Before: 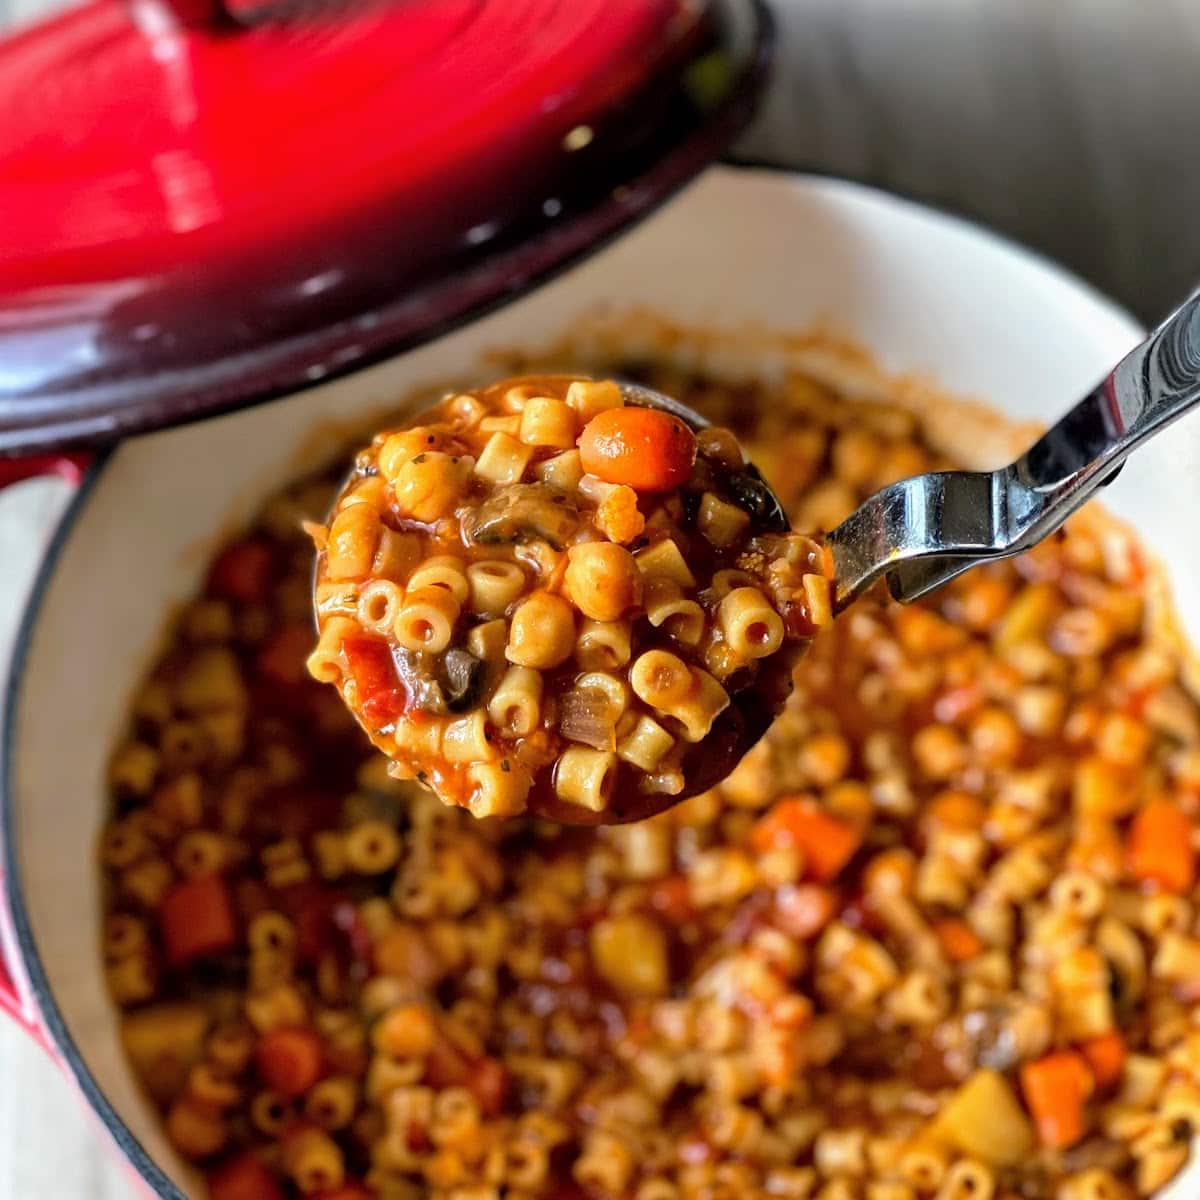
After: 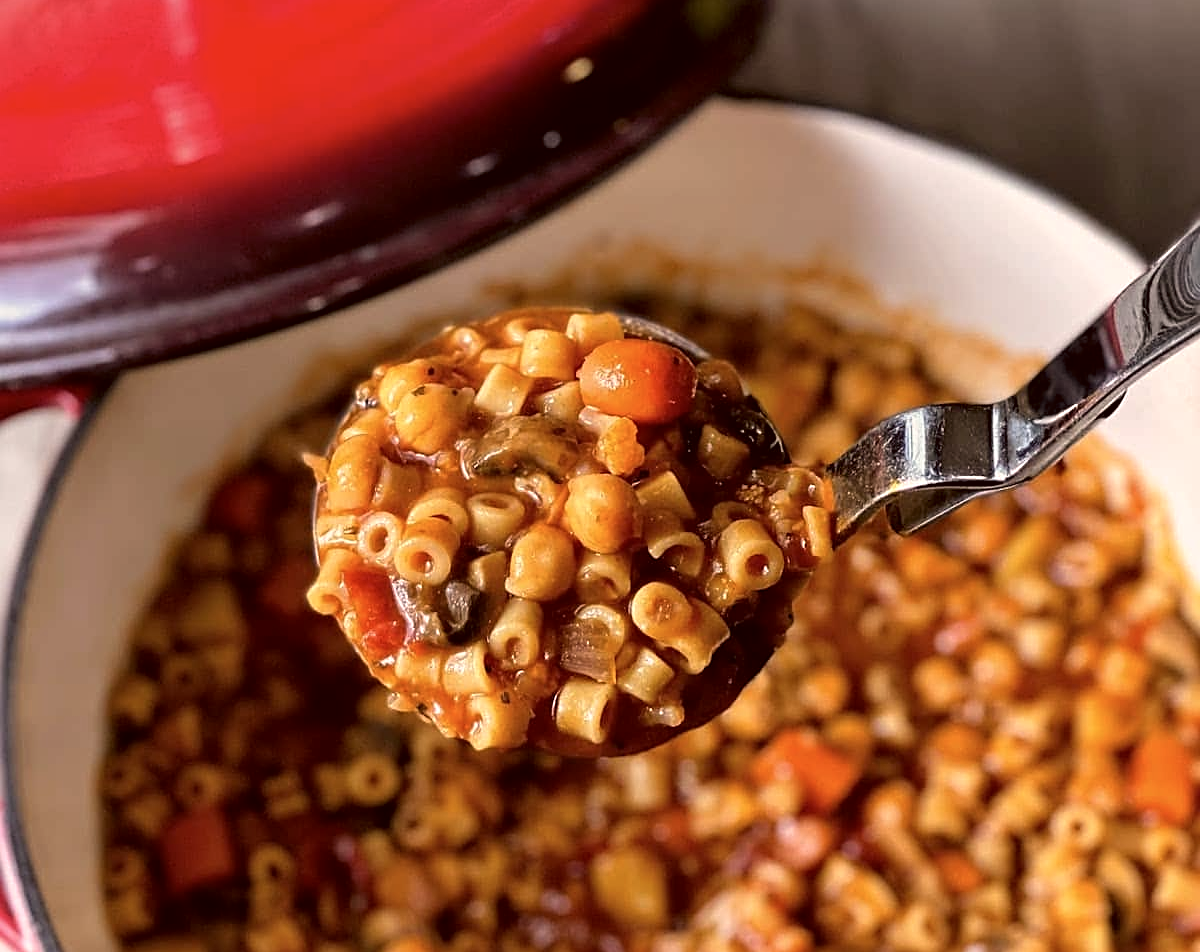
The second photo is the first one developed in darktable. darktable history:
crop and rotate: top 5.667%, bottom 14.937%
sharpen: on, module defaults
levels: levels [0, 0.51, 1]
color correction: highlights a* 10.21, highlights b* 9.79, shadows a* 8.61, shadows b* 7.88, saturation 0.8
